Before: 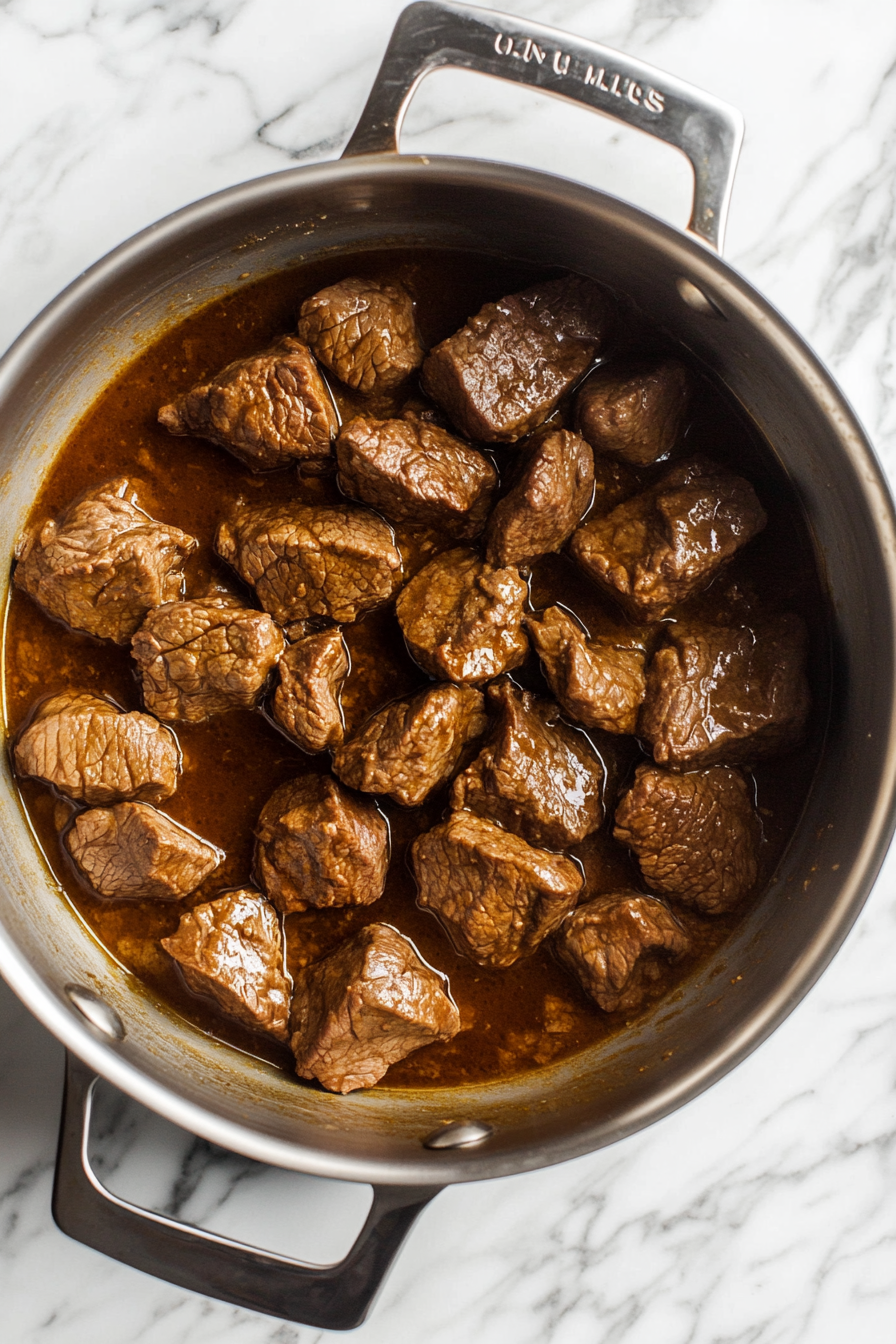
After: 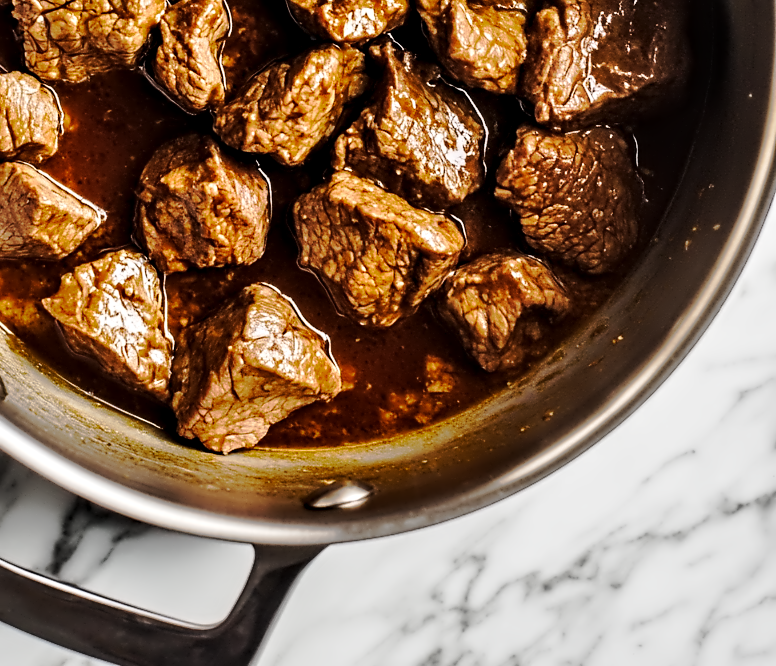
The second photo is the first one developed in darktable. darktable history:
shadows and highlights: shadows 52.9, soften with gaussian
tone curve: curves: ch0 [(0, 0) (0.104, 0.061) (0.239, 0.201) (0.327, 0.317) (0.401, 0.443) (0.489, 0.566) (0.65, 0.68) (0.832, 0.858) (1, 0.977)]; ch1 [(0, 0) (0.161, 0.092) (0.35, 0.33) (0.379, 0.401) (0.447, 0.476) (0.495, 0.499) (0.515, 0.518) (0.534, 0.557) (0.602, 0.625) (0.712, 0.706) (1, 1)]; ch2 [(0, 0) (0.359, 0.372) (0.437, 0.437) (0.502, 0.501) (0.55, 0.534) (0.592, 0.601) (0.647, 0.64) (1, 1)], preserve colors none
contrast equalizer: octaves 7, y [[0.5, 0.542, 0.583, 0.625, 0.667, 0.708], [0.5 ×6], [0.5 ×6], [0, 0.033, 0.067, 0.1, 0.133, 0.167], [0, 0.05, 0.1, 0.15, 0.2, 0.25]]
crop and rotate: left 13.29%, top 47.622%, bottom 2.779%
